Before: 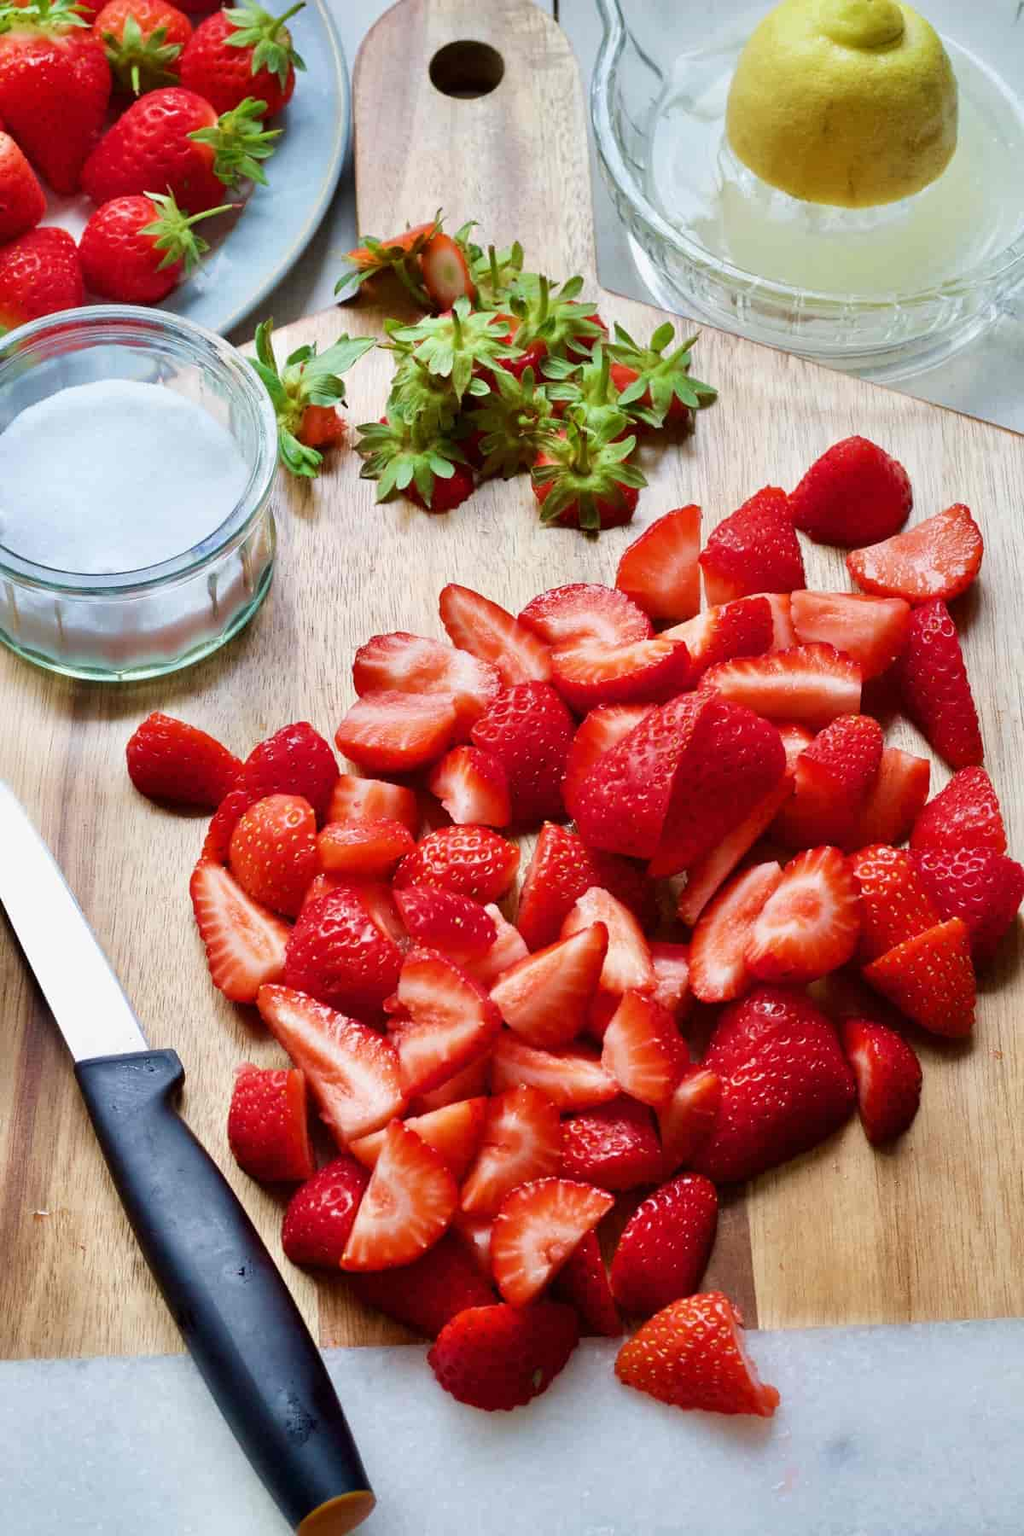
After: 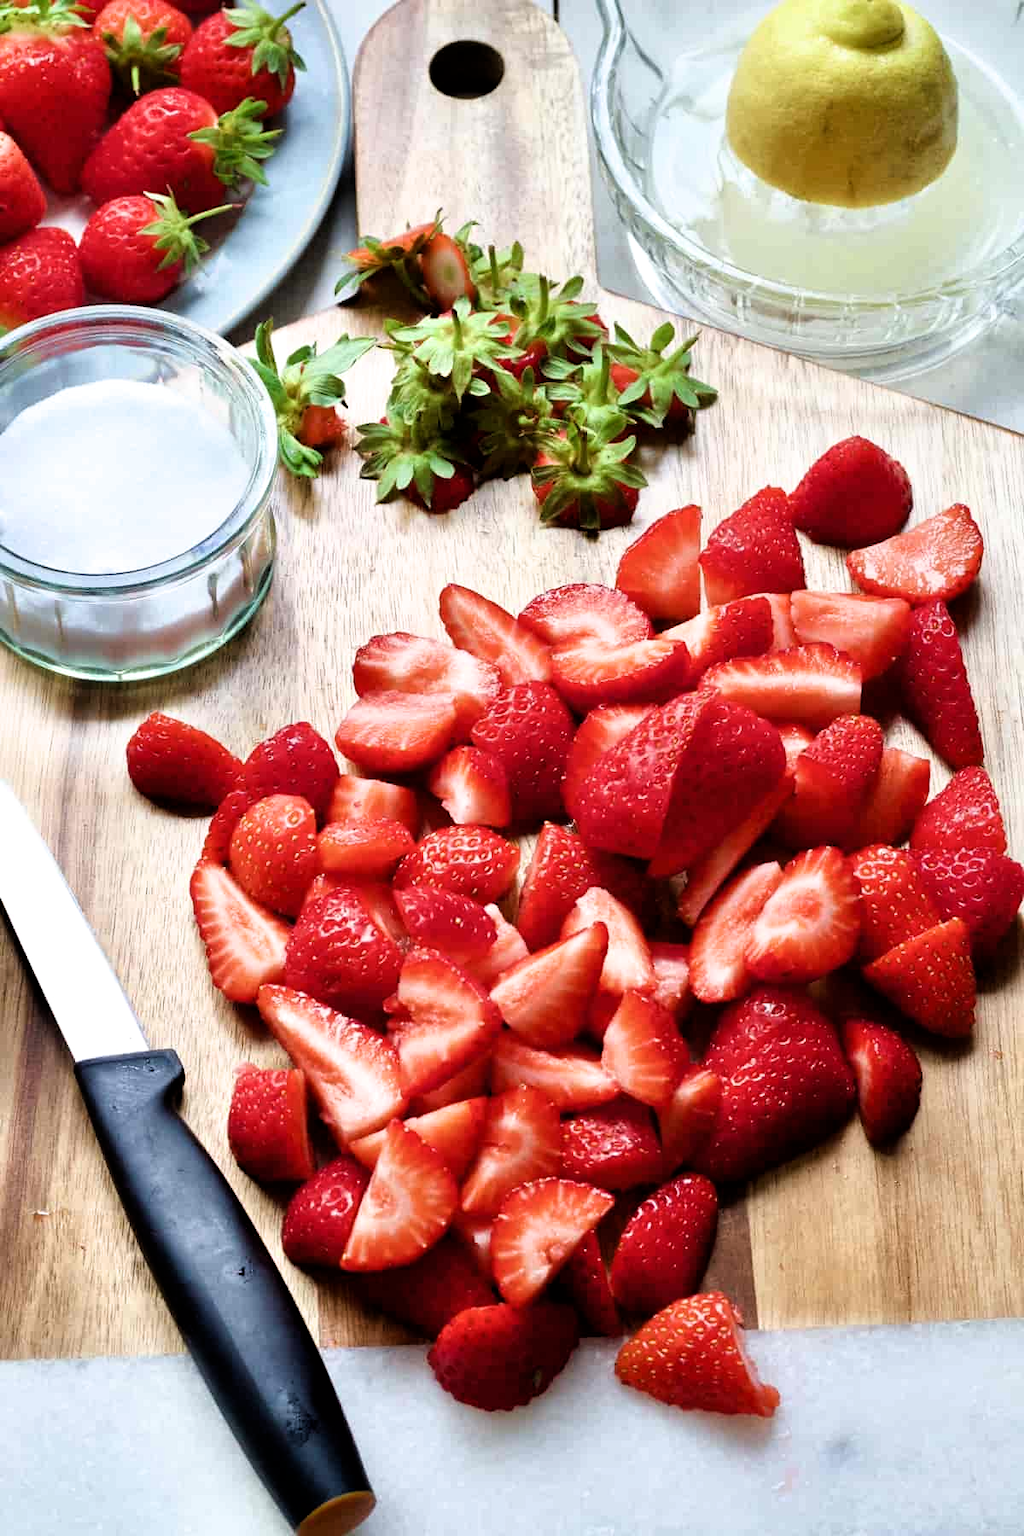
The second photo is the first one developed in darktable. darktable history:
tone equalizer: edges refinement/feathering 500, mask exposure compensation -1.57 EV, preserve details no
filmic rgb: black relative exposure -8.18 EV, white relative exposure 2.2 EV, threshold 5.96 EV, target white luminance 99.93%, hardness 7.16, latitude 74.5%, contrast 1.316, highlights saturation mix -2.79%, shadows ↔ highlights balance 30.4%, iterations of high-quality reconstruction 0, enable highlight reconstruction true
